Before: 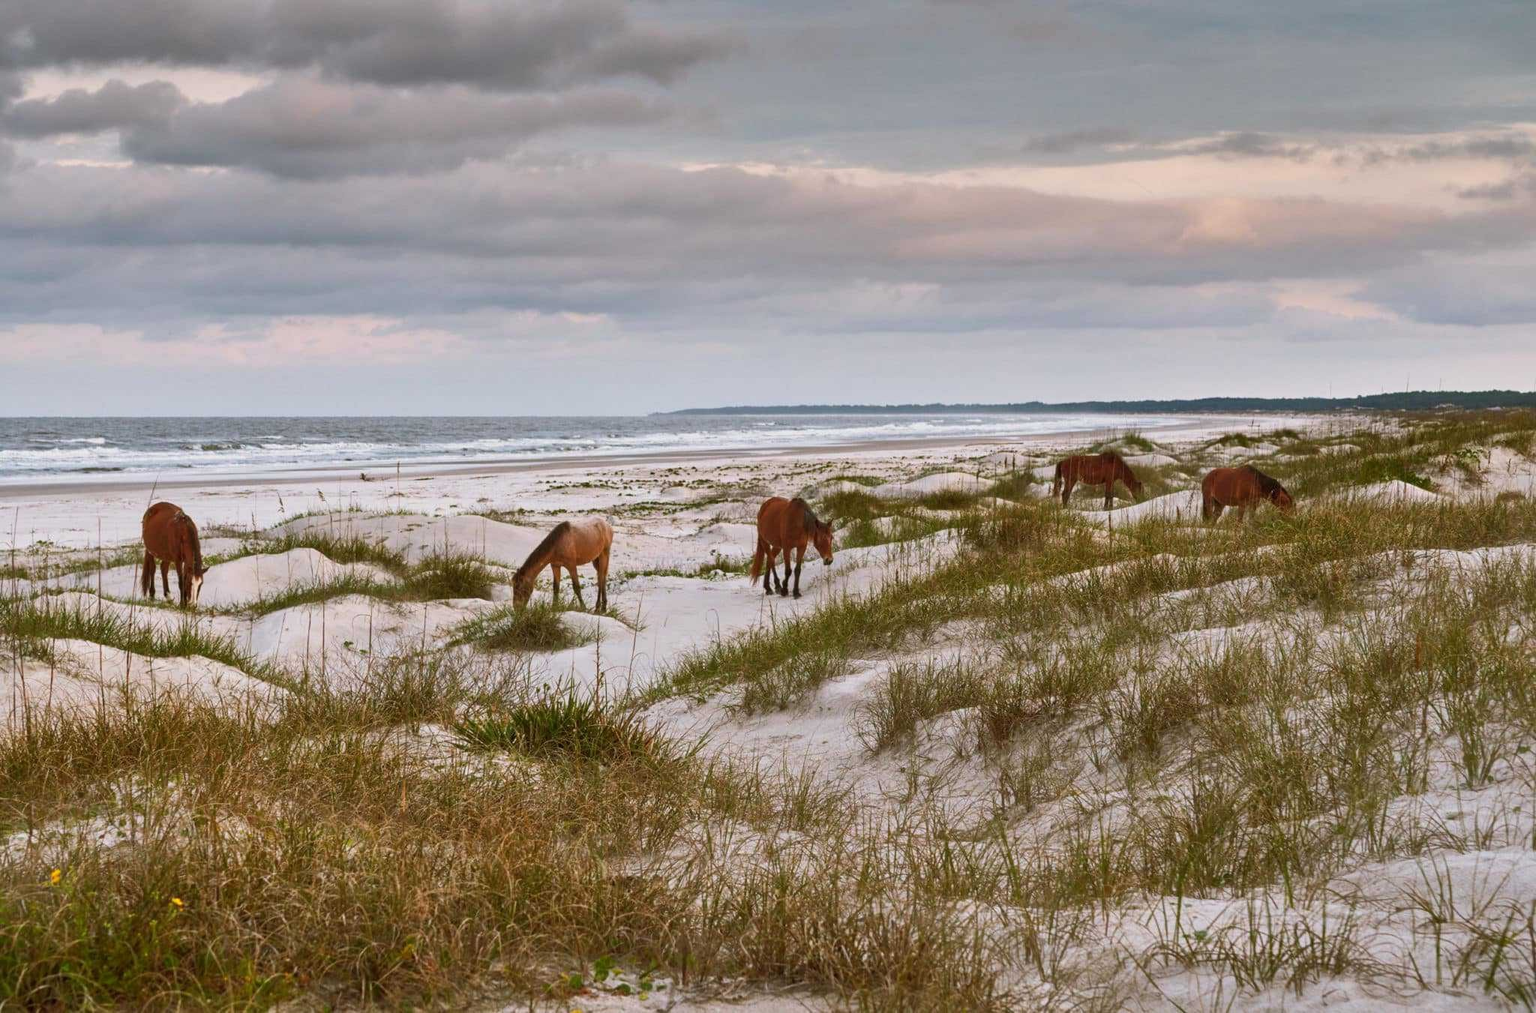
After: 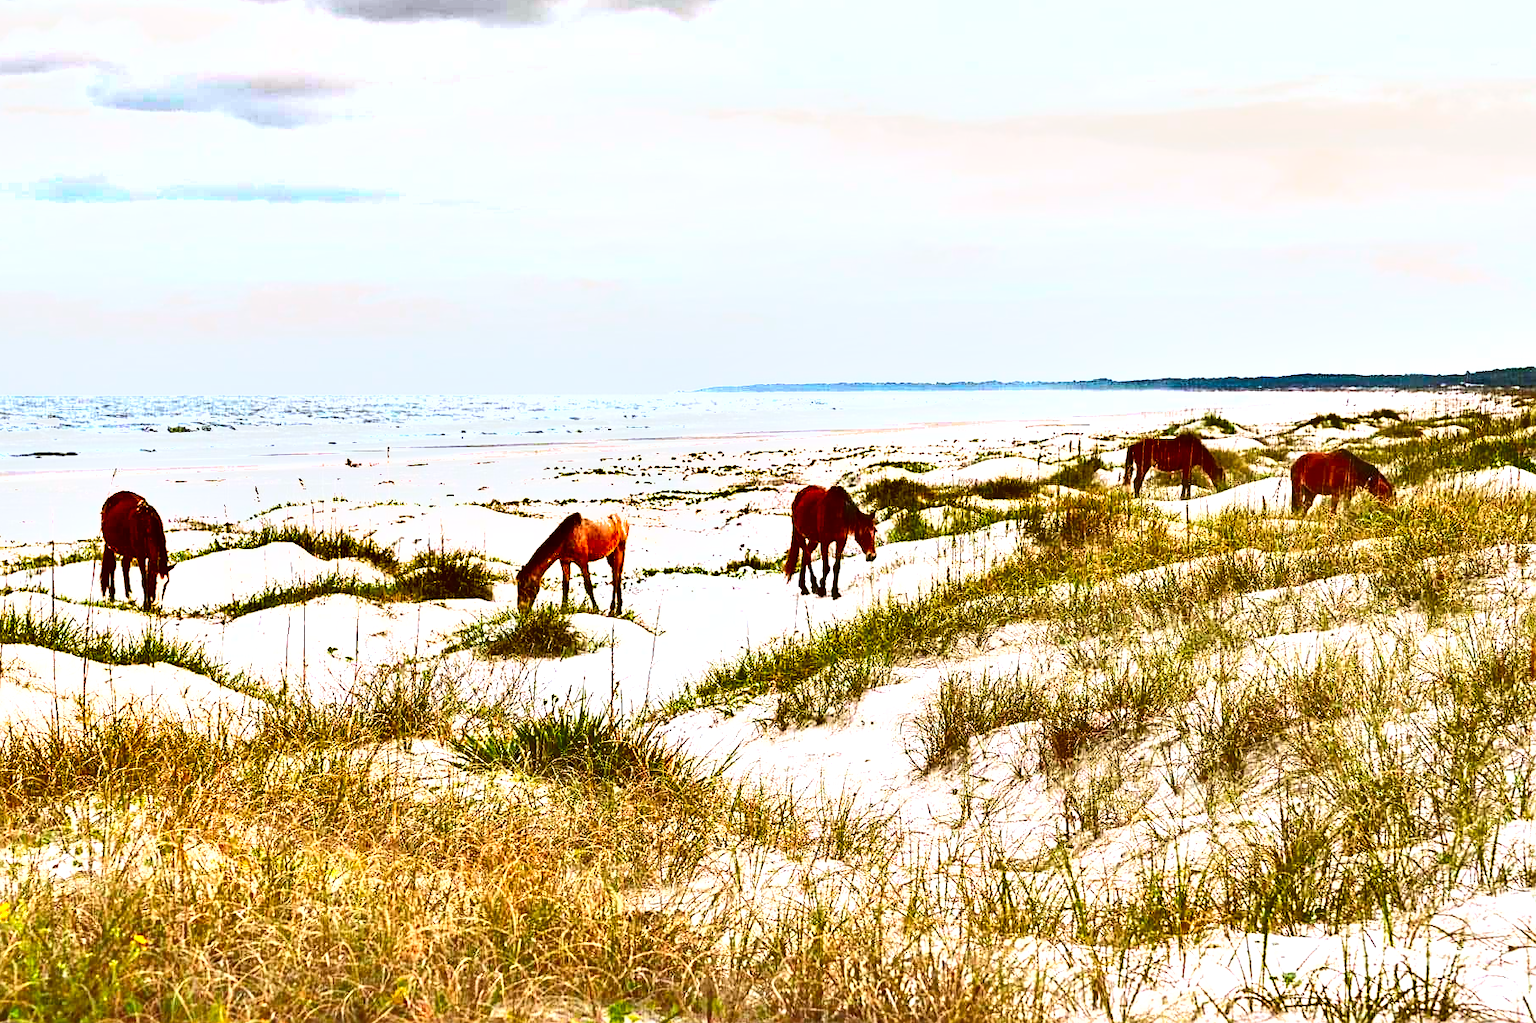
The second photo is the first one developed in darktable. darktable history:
crop: left 3.454%, top 6.492%, right 6.833%, bottom 3.246%
color zones: curves: ch0 [(0.25, 0.5) (0.423, 0.5) (0.443, 0.5) (0.521, 0.756) (0.568, 0.5) (0.576, 0.5) (0.75, 0.5)]; ch1 [(0.25, 0.5) (0.423, 0.5) (0.443, 0.5) (0.539, 0.873) (0.624, 0.565) (0.631, 0.5) (0.75, 0.5)], mix -95.16%
shadows and highlights: radius 109.56, shadows 23.53, highlights -58.52, low approximation 0.01, soften with gaussian
color correction: highlights a* -2.81, highlights b* -2.31, shadows a* 2.35, shadows b* 2.72
contrast brightness saturation: contrast 0.204, brightness 0.156, saturation 0.228
exposure: black level correction 0, exposure 1.879 EV, compensate highlight preservation false
sharpen: on, module defaults
